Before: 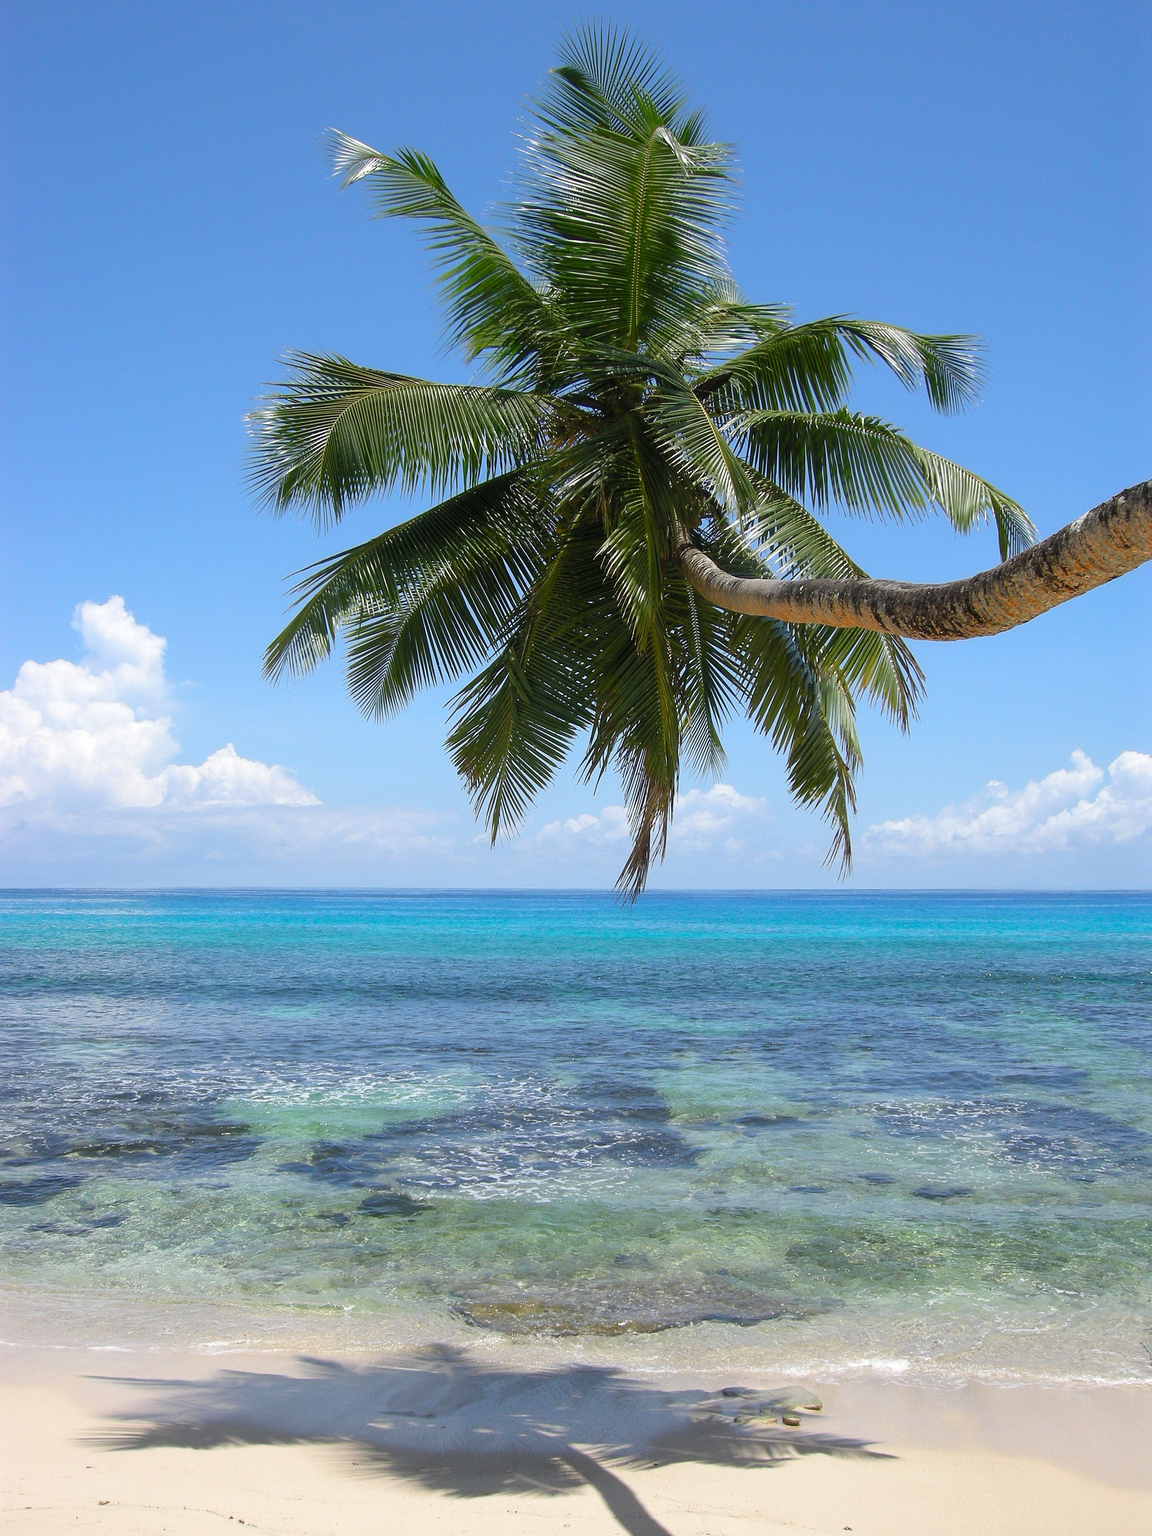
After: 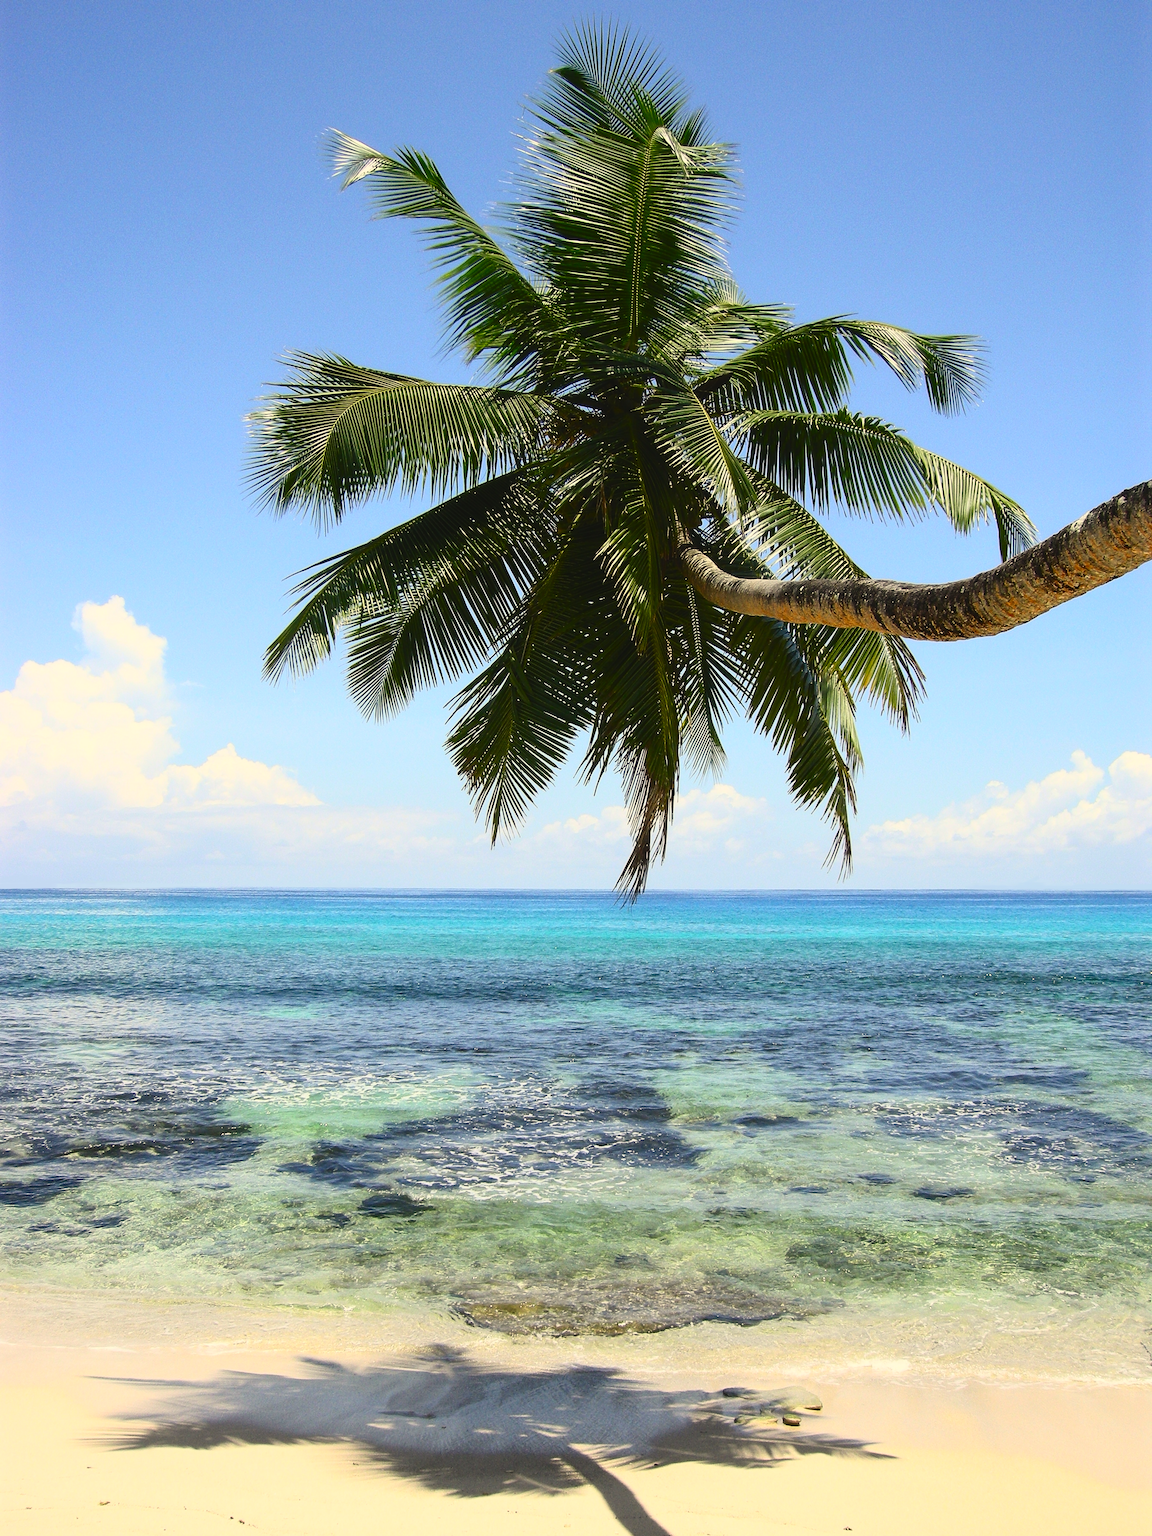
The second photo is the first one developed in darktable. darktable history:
color correction: highlights a* 1.39, highlights b* 17.83
contrast brightness saturation: contrast 0.4, brightness 0.05, saturation 0.25
exposure: black level correction -0.014, exposure -0.193 EV, compensate highlight preservation false
